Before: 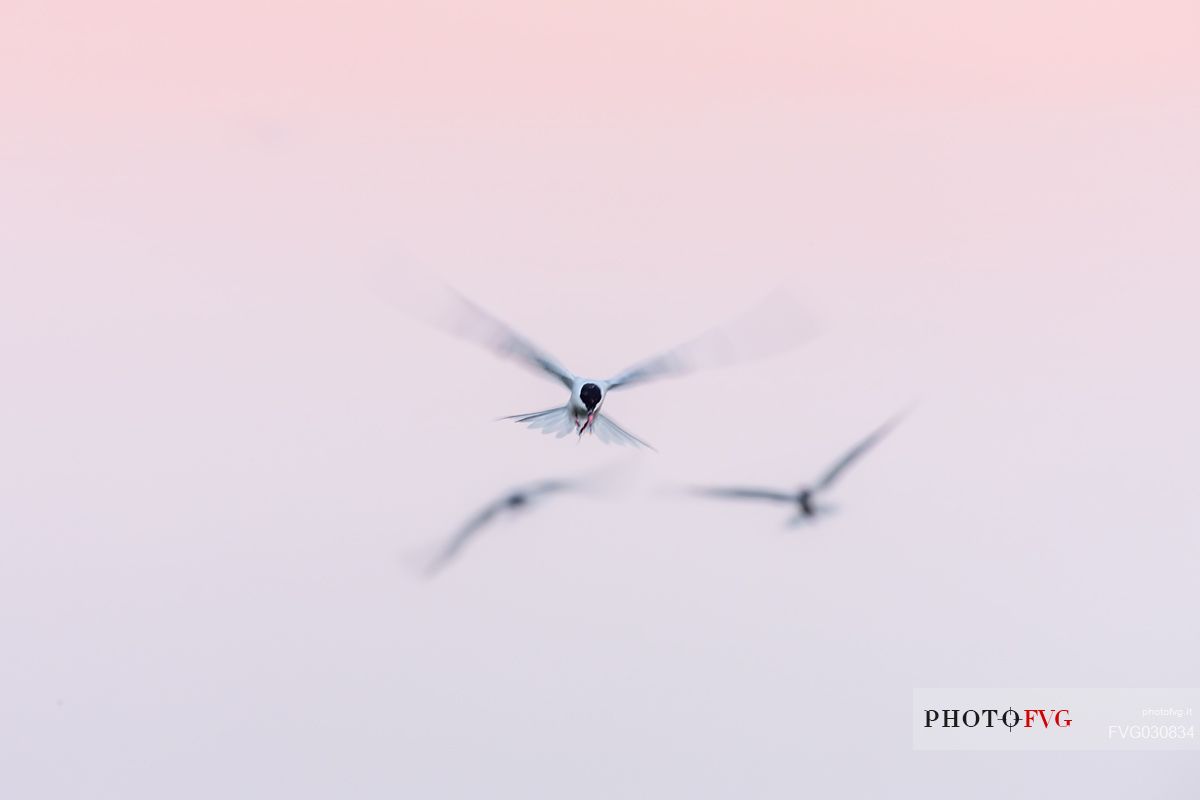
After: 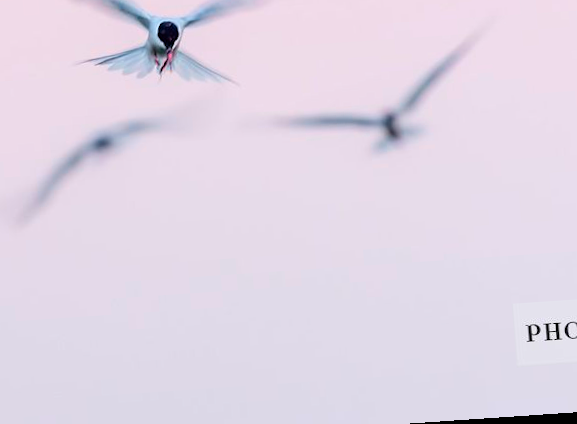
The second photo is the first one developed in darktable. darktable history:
crop: left 35.976%, top 45.819%, right 18.162%, bottom 5.807%
color balance rgb: perceptual saturation grading › global saturation 25%, global vibrance 20%
rotate and perspective: rotation -4.2°, shear 0.006, automatic cropping off
